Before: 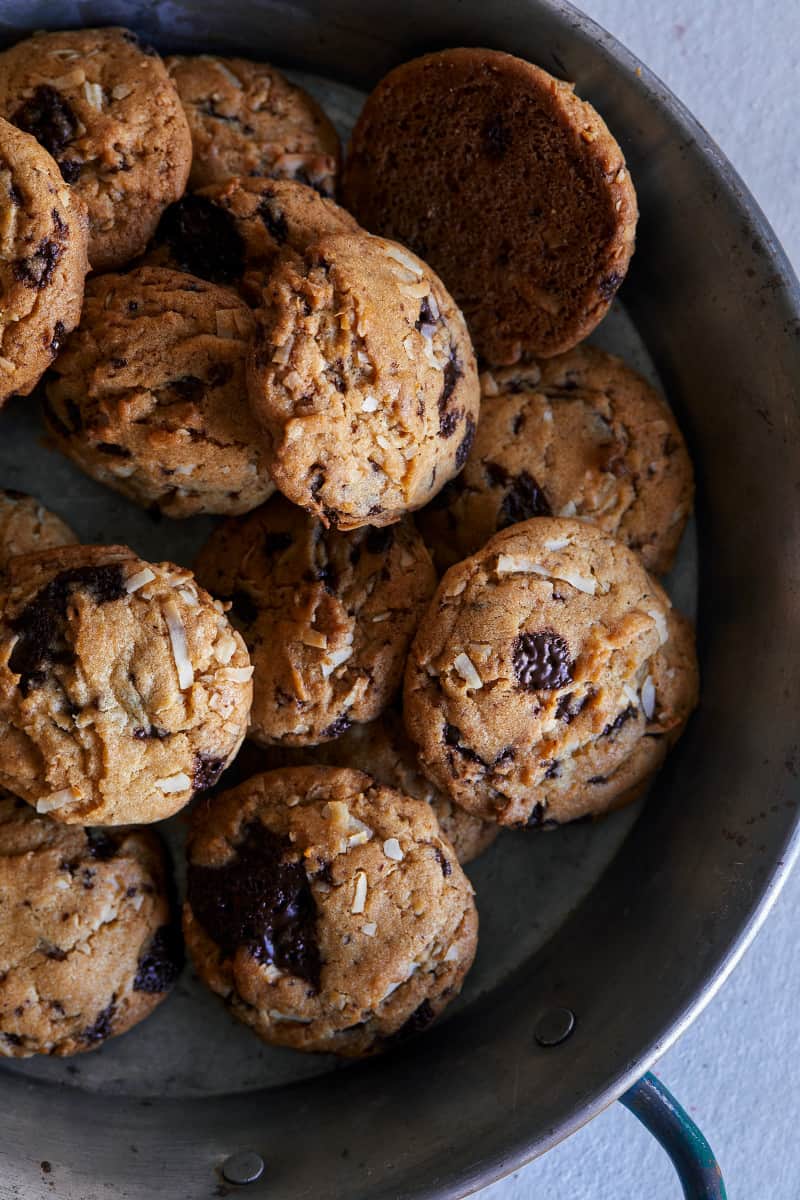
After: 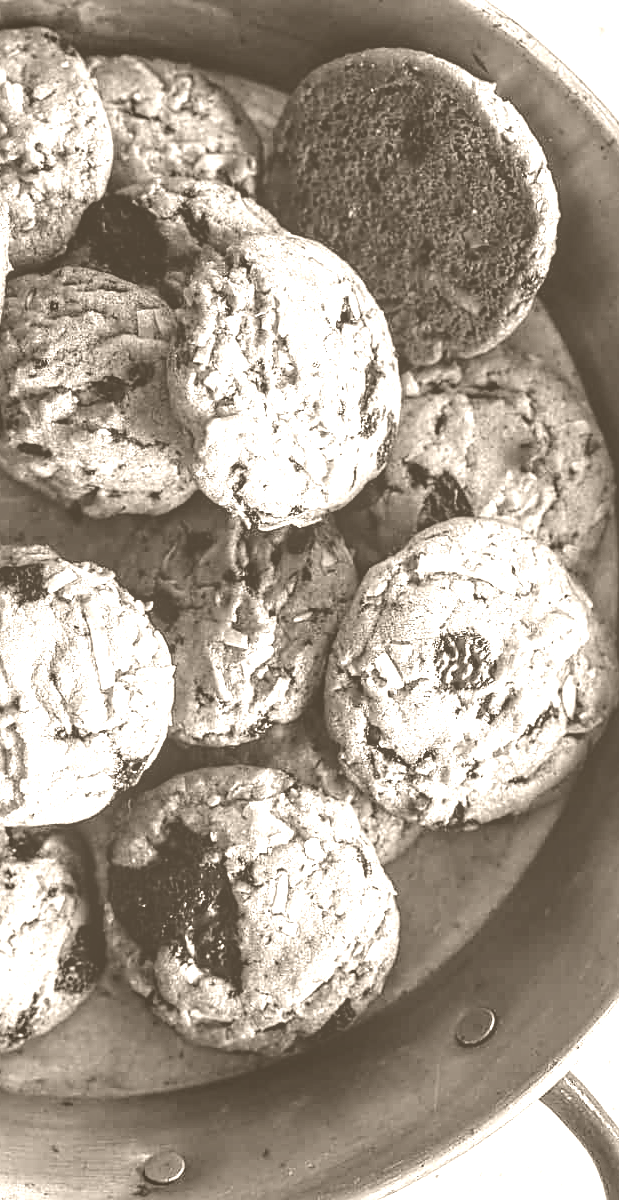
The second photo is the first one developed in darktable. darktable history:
crop: left 9.88%, right 12.664%
sharpen: on, module defaults
local contrast: on, module defaults
levels: levels [0, 0.352, 0.703]
color balance rgb: linear chroma grading › global chroma 15%, perceptual saturation grading › global saturation 30%
colorize: hue 34.49°, saturation 35.33%, source mix 100%, version 1
haze removal: strength 0.1, compatibility mode true, adaptive false
